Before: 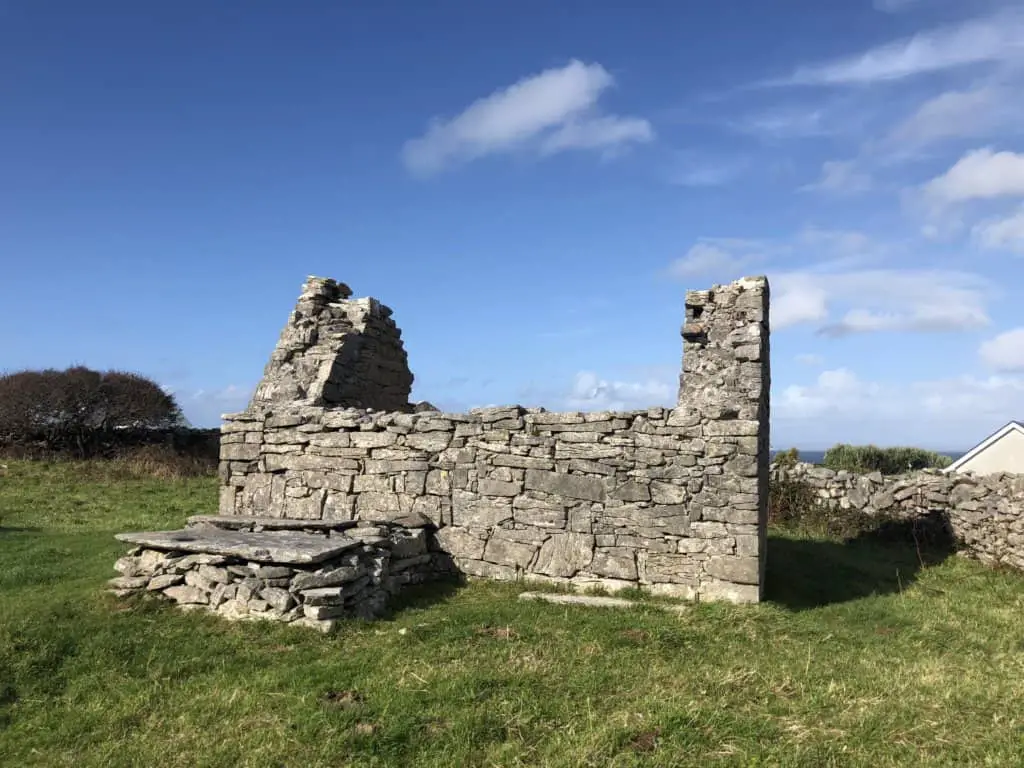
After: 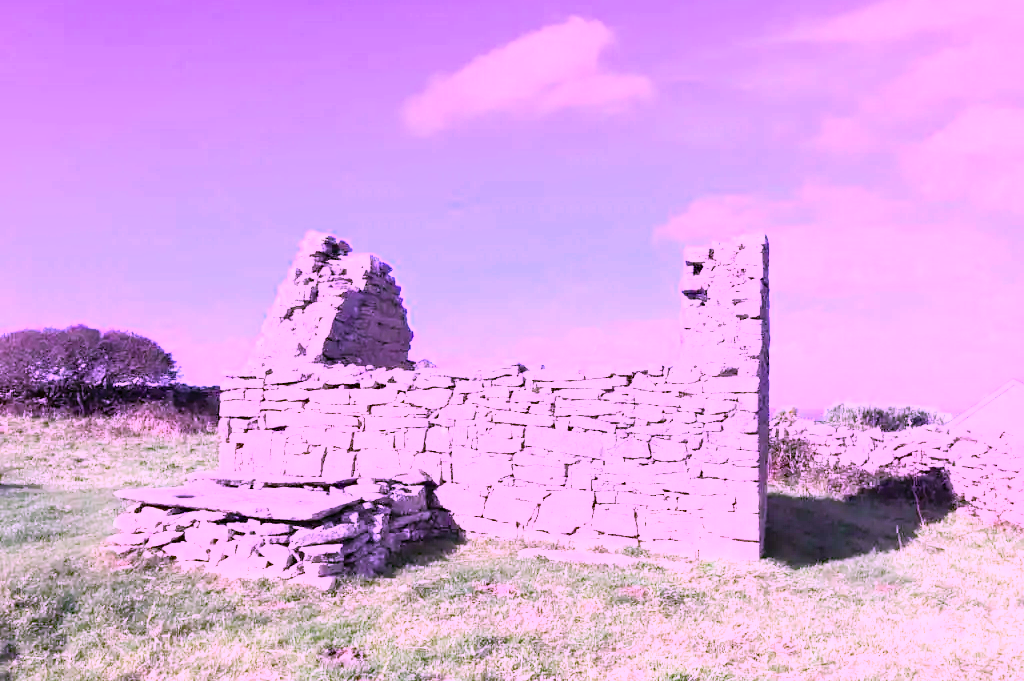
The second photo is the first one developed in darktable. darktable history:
tone curve: curves: ch0 [(0, 0.005) (0.103, 0.097) (0.18, 0.22) (0.4, 0.485) (0.5, 0.612) (0.668, 0.787) (0.823, 0.894) (1, 0.971)]; ch1 [(0, 0) (0.172, 0.123) (0.324, 0.253) (0.396, 0.388) (0.478, 0.461) (0.499, 0.498) (0.522, 0.528) (0.618, 0.649) (0.753, 0.821) (1, 1)]; ch2 [(0, 0) (0.411, 0.424) (0.496, 0.501) (0.515, 0.514) (0.555, 0.585) (0.641, 0.69) (1, 1)], color space Lab, independent channels, preserve colors none
color calibration: illuminant custom, x 0.379, y 0.481, temperature 4443.07 K
contrast brightness saturation: contrast 0.2, brightness 0.16, saturation 0.22
exposure: black level correction 0.001, exposure 1.129 EV, compensate exposure bias true, compensate highlight preservation false
crop and rotate: top 5.609%, bottom 5.609%
